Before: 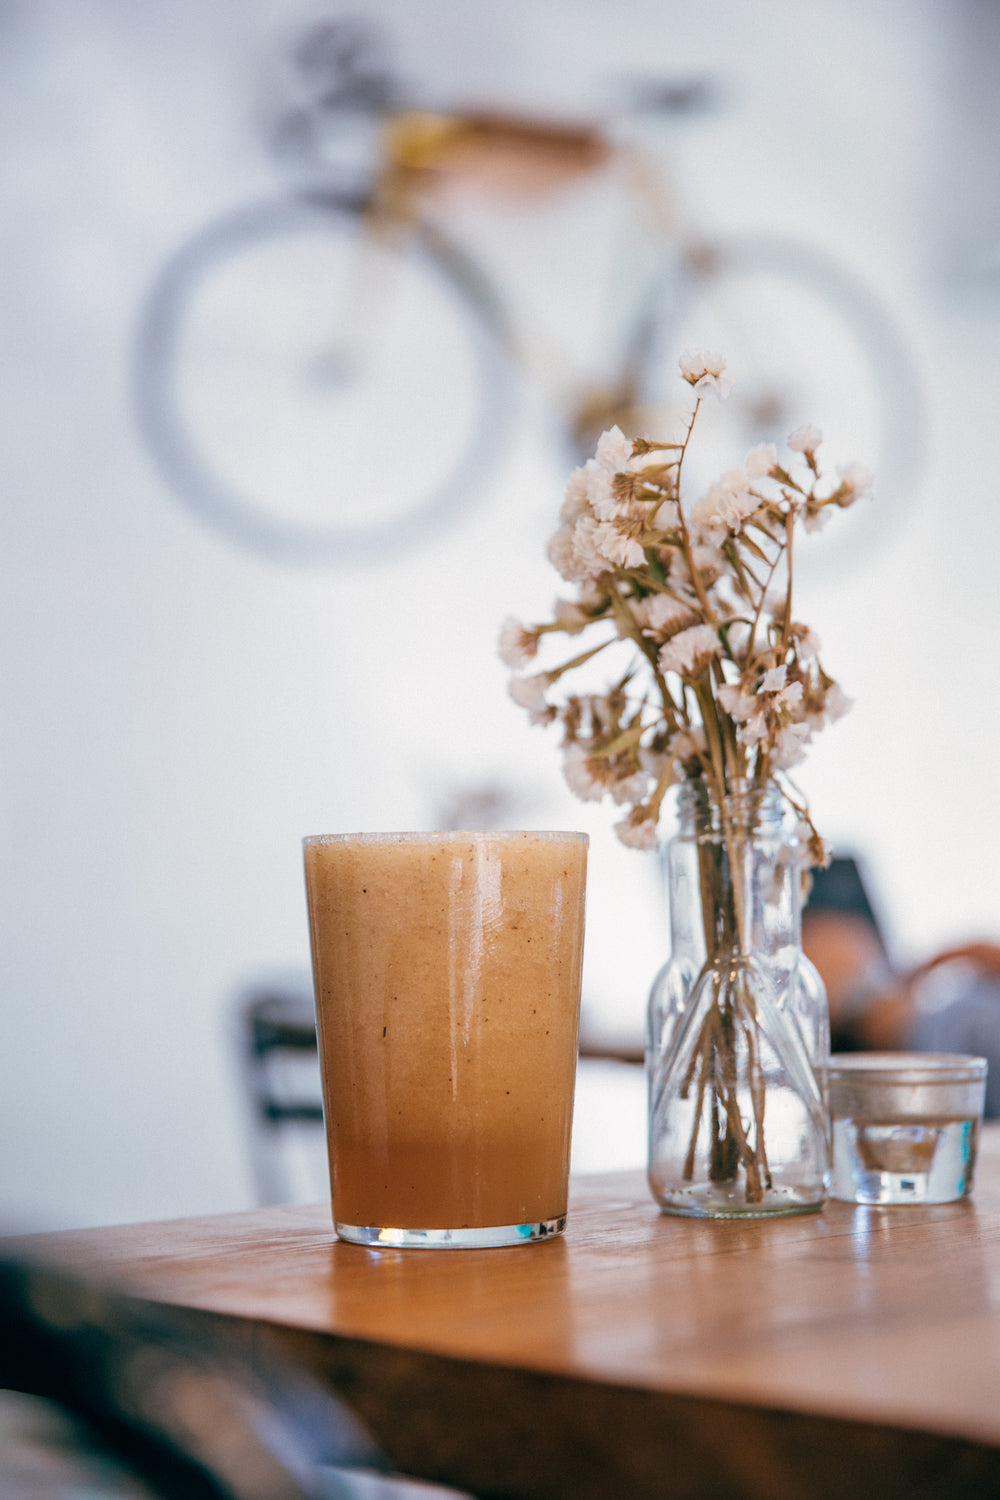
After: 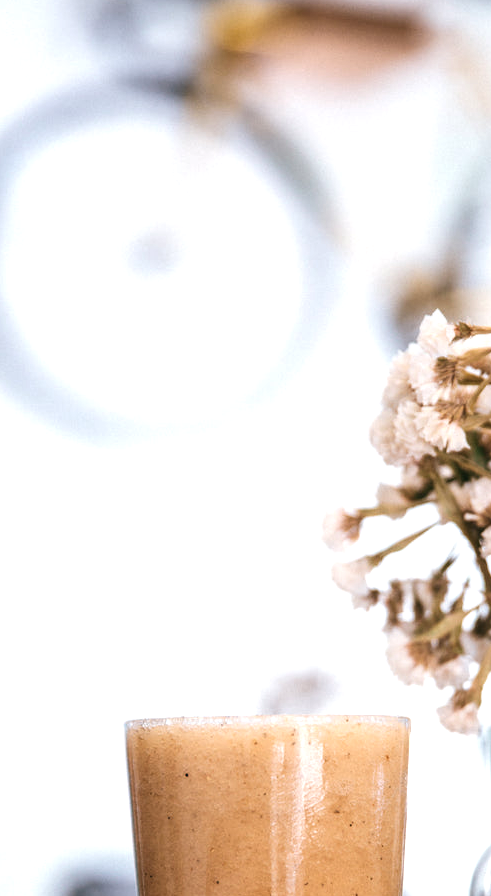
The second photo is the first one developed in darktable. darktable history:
contrast brightness saturation: saturation -0.061
crop: left 17.873%, top 7.78%, right 32.965%, bottom 32.45%
tone equalizer: -8 EV -0.726 EV, -7 EV -0.727 EV, -6 EV -0.575 EV, -5 EV -0.413 EV, -3 EV 0.371 EV, -2 EV 0.6 EV, -1 EV 0.683 EV, +0 EV 0.777 EV, edges refinement/feathering 500, mask exposure compensation -1.57 EV, preserve details no
